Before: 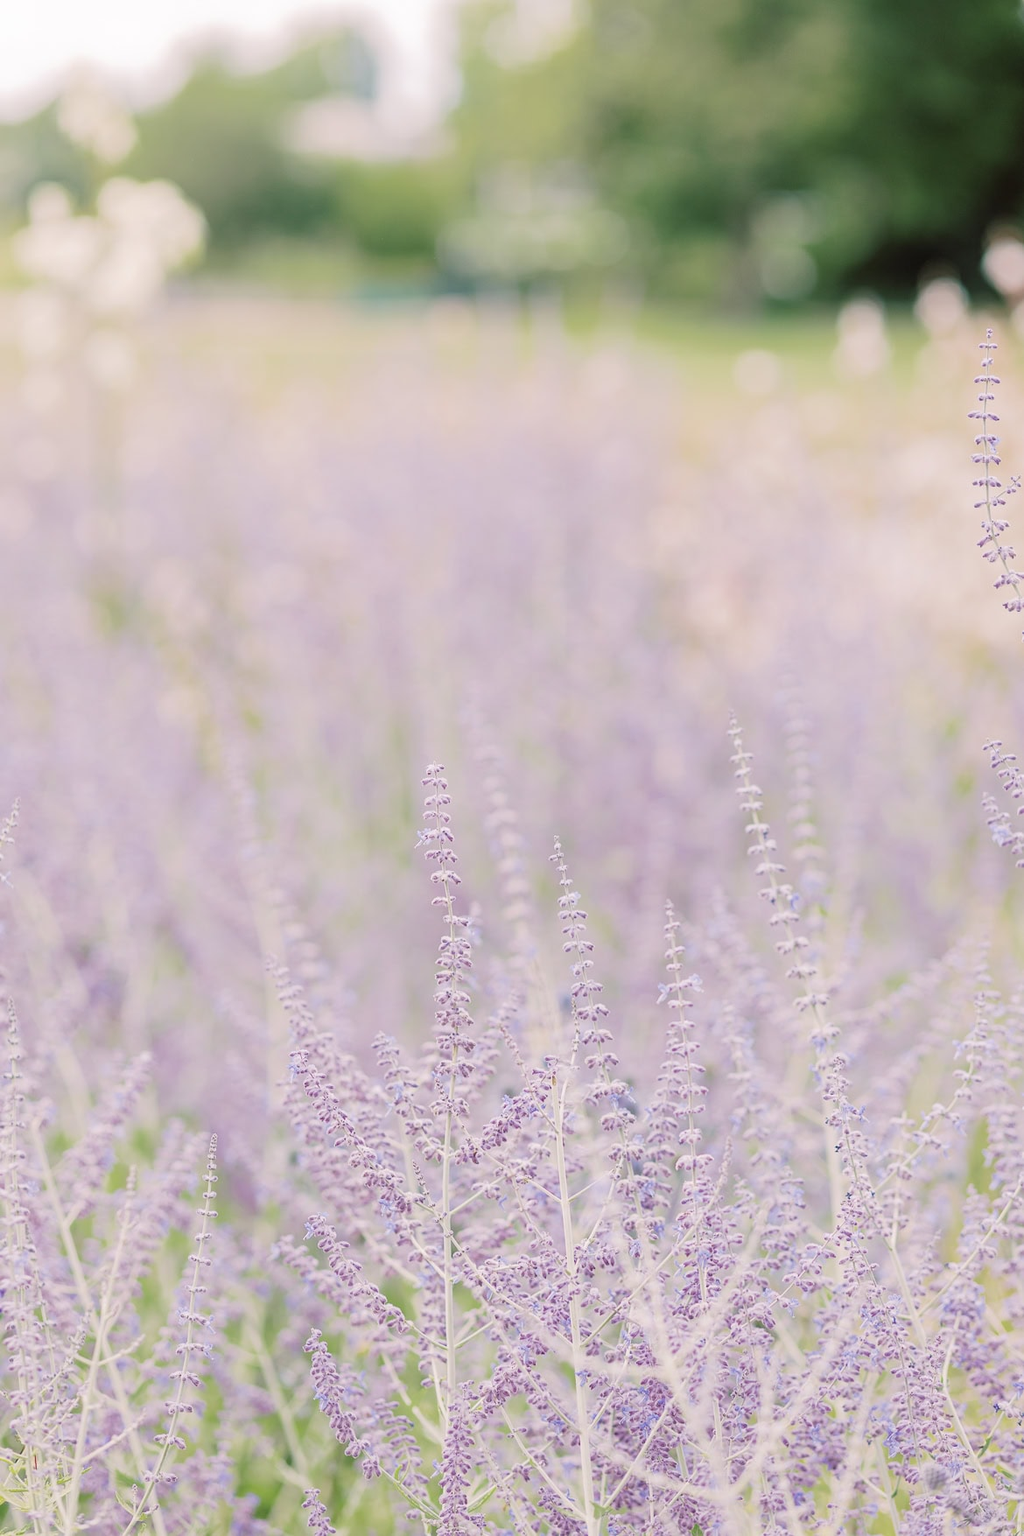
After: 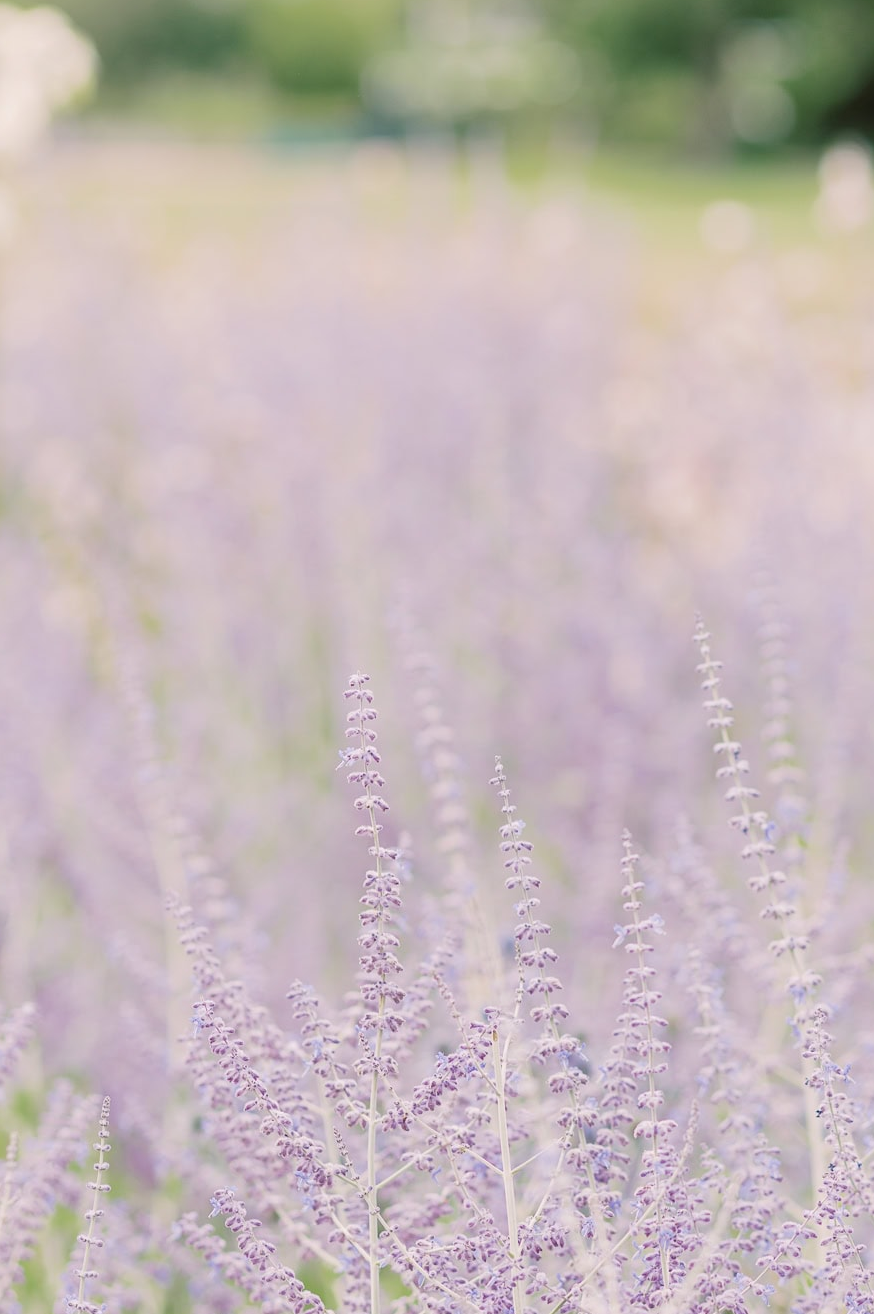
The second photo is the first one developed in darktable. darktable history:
crop and rotate: left 11.878%, top 11.344%, right 13.374%, bottom 13.763%
